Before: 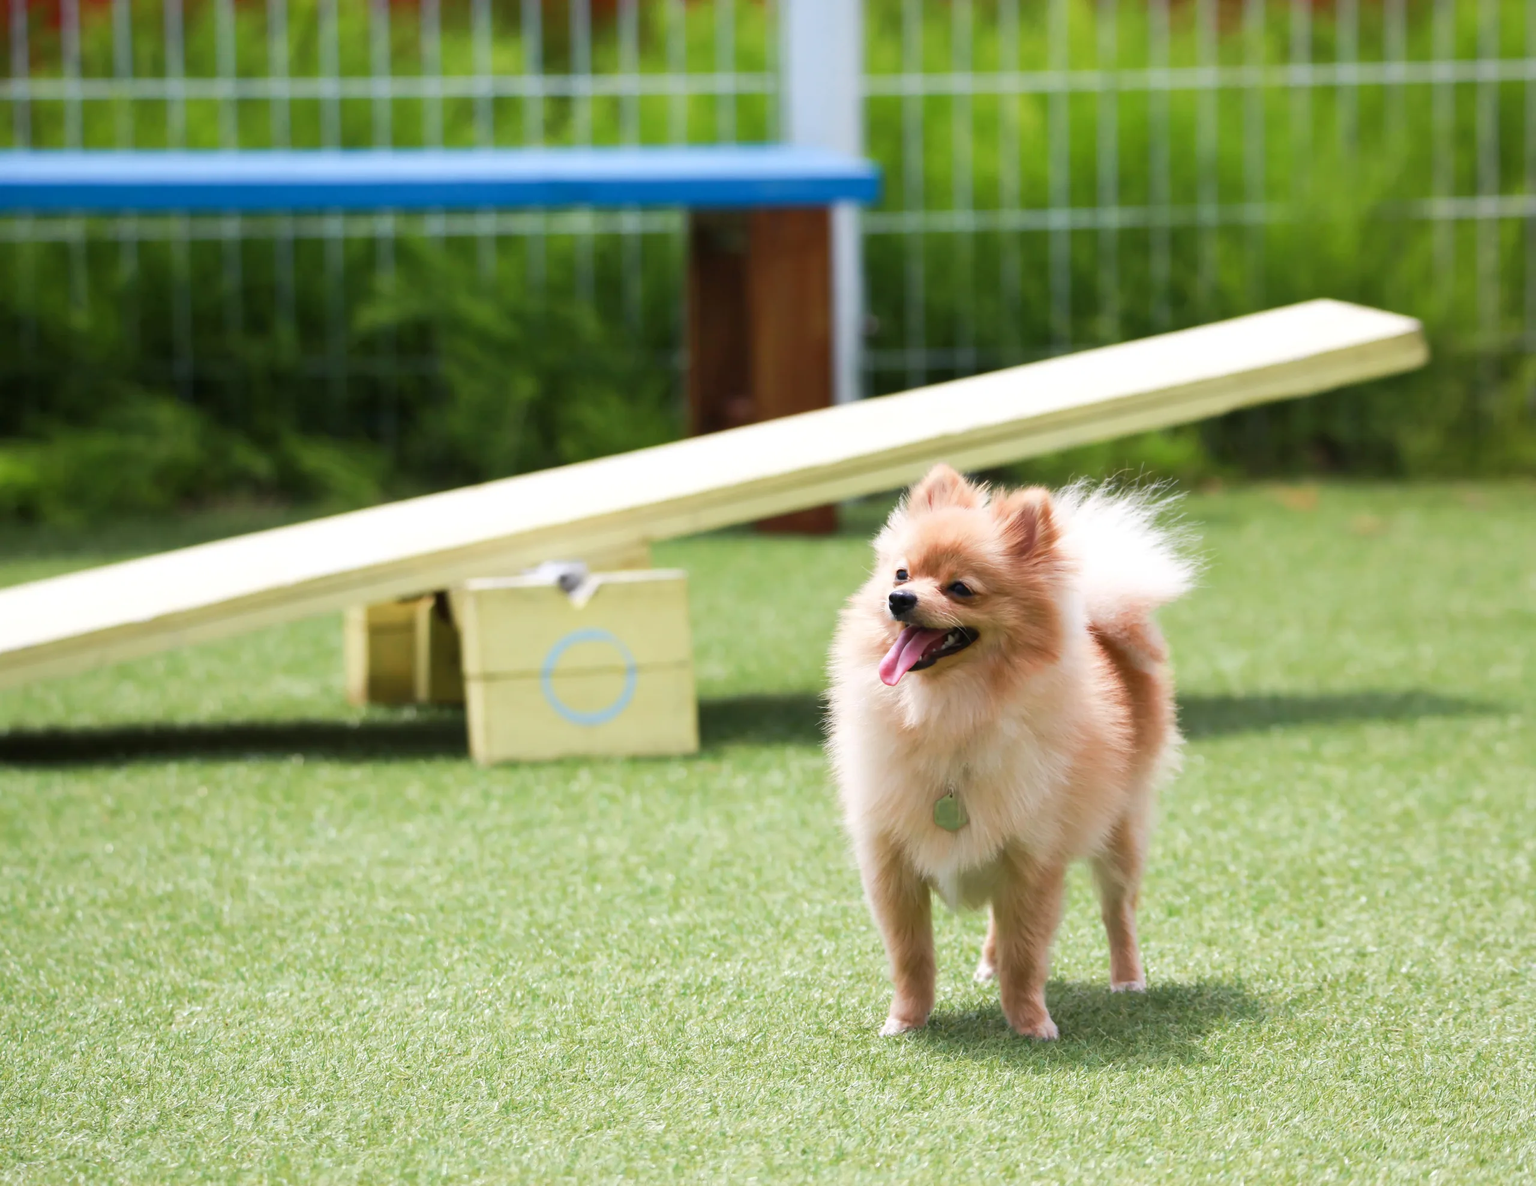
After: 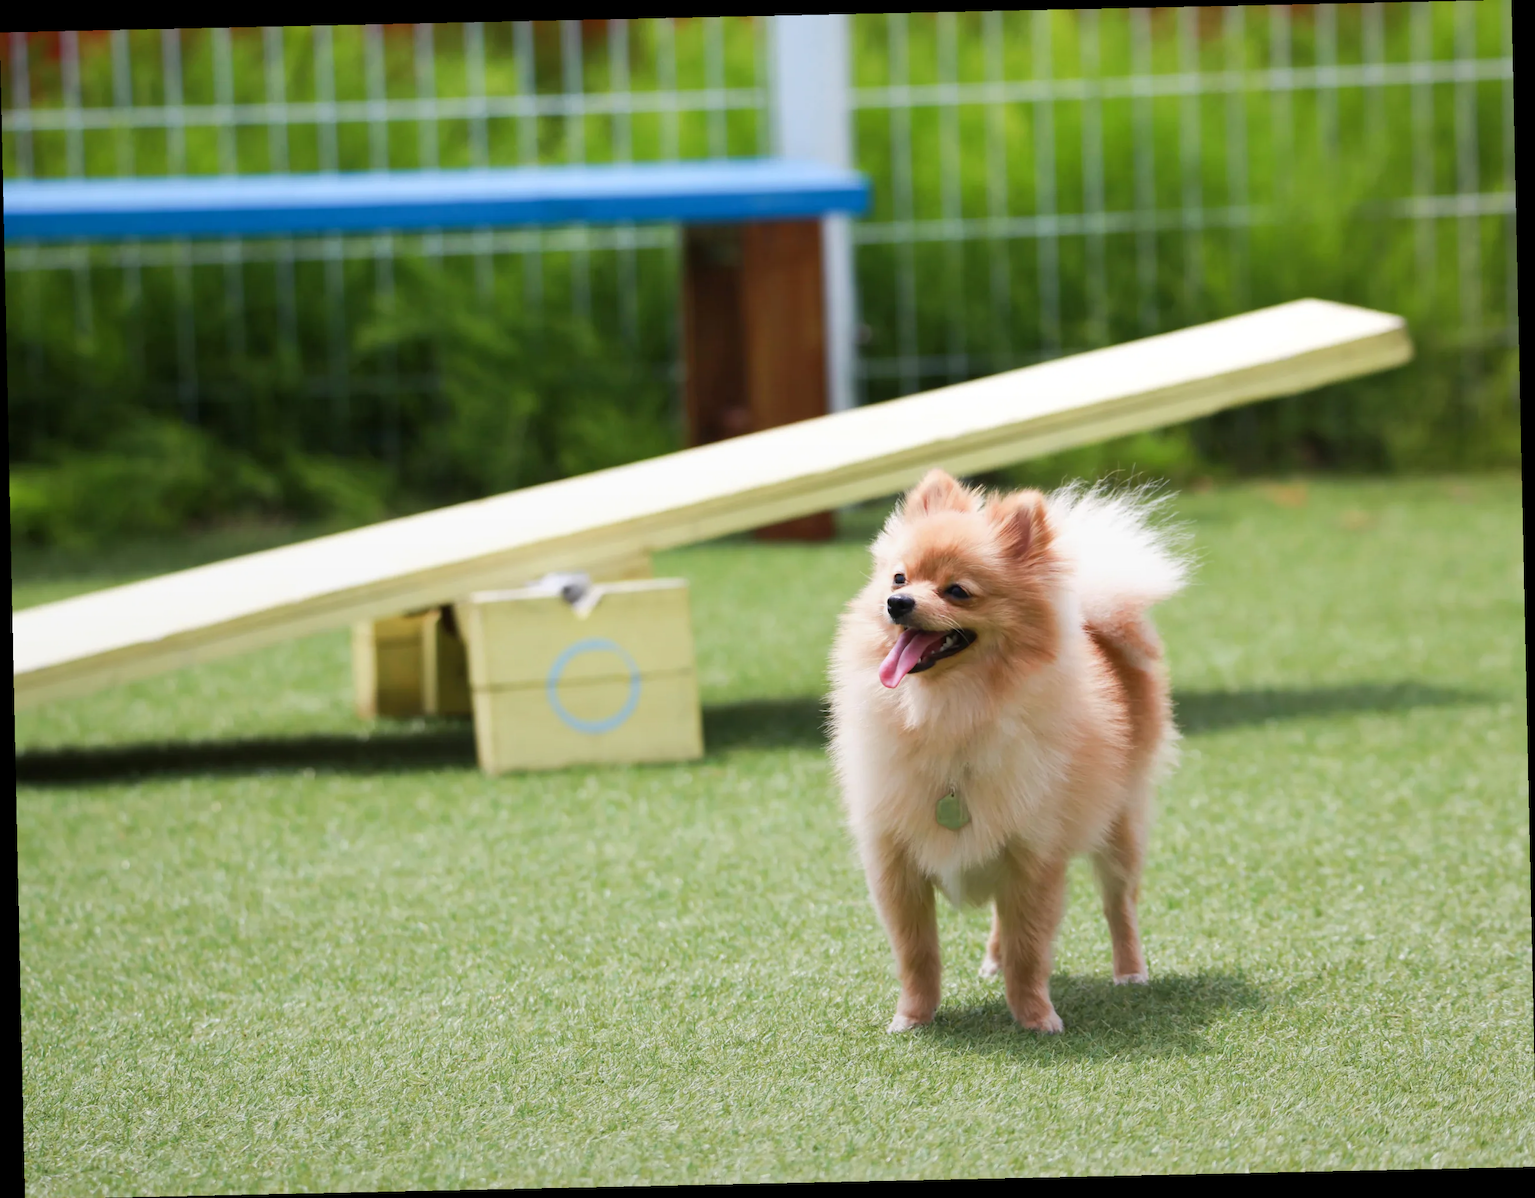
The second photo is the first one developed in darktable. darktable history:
rotate and perspective: rotation -1.24°, automatic cropping off
graduated density: rotation -180°, offset 27.42
